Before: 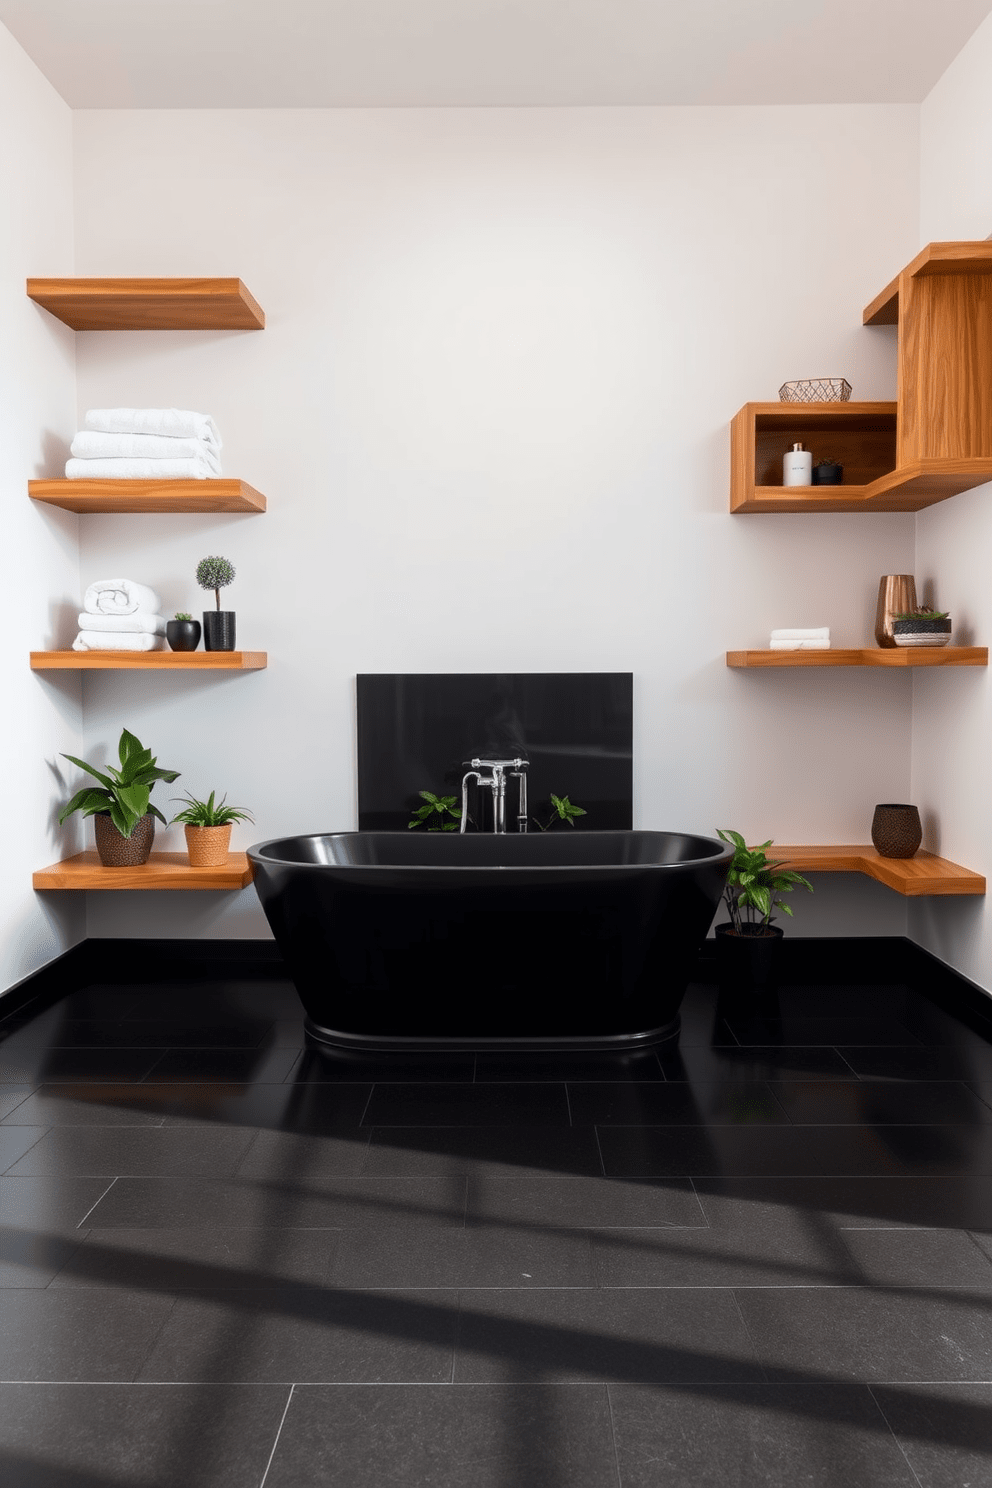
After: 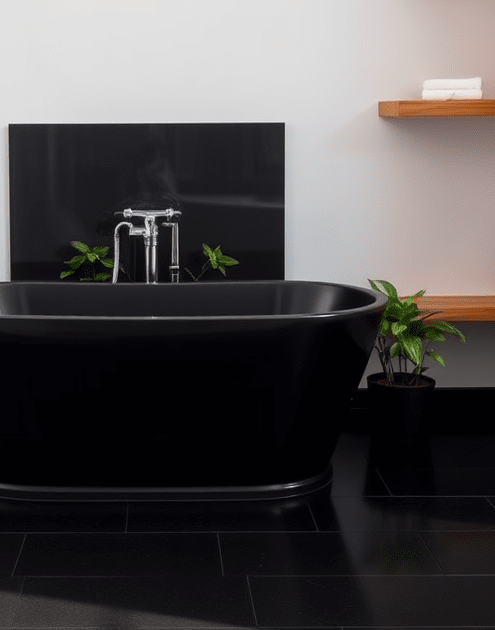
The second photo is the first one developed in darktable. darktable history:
crop: left 35.135%, top 37.017%, right 14.627%, bottom 19.955%
